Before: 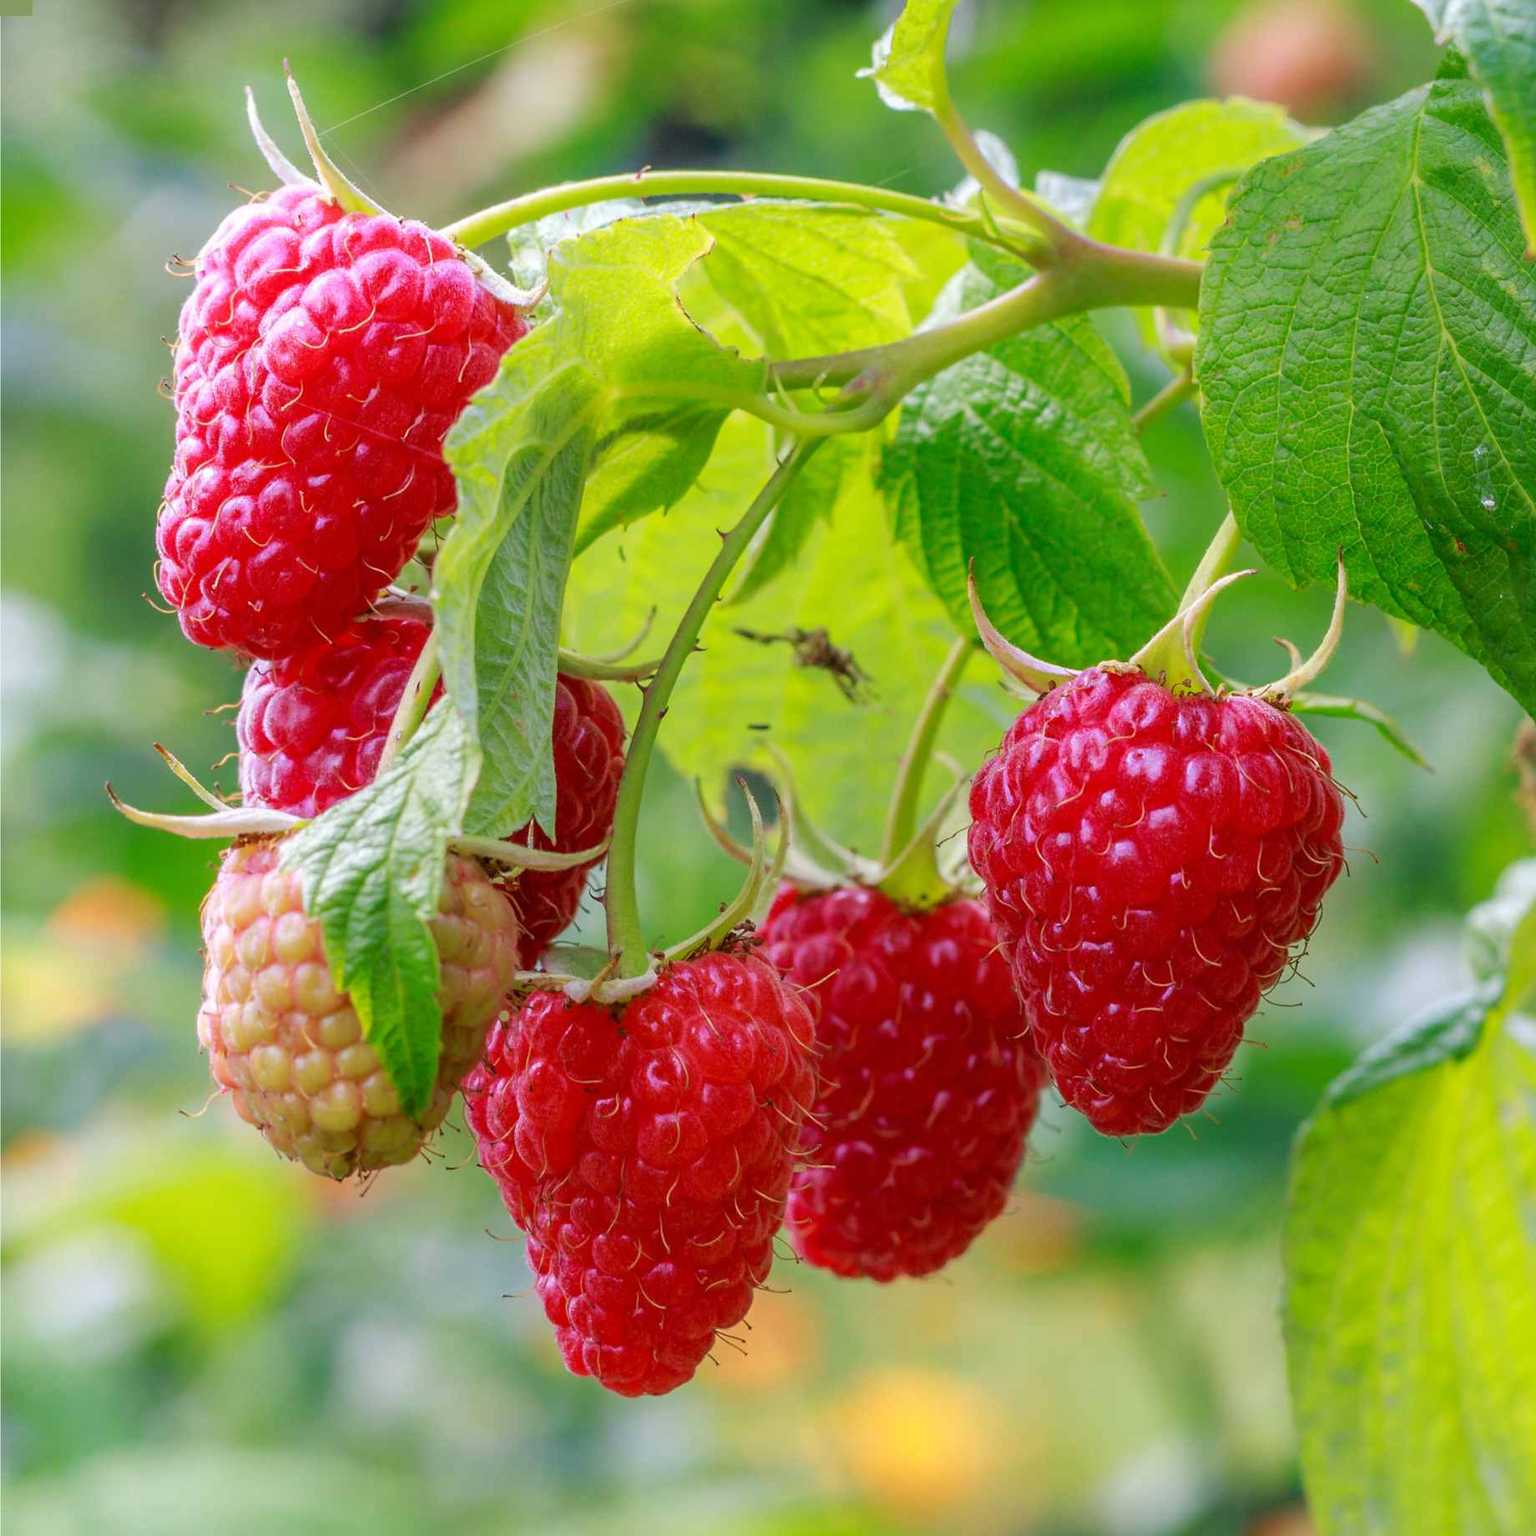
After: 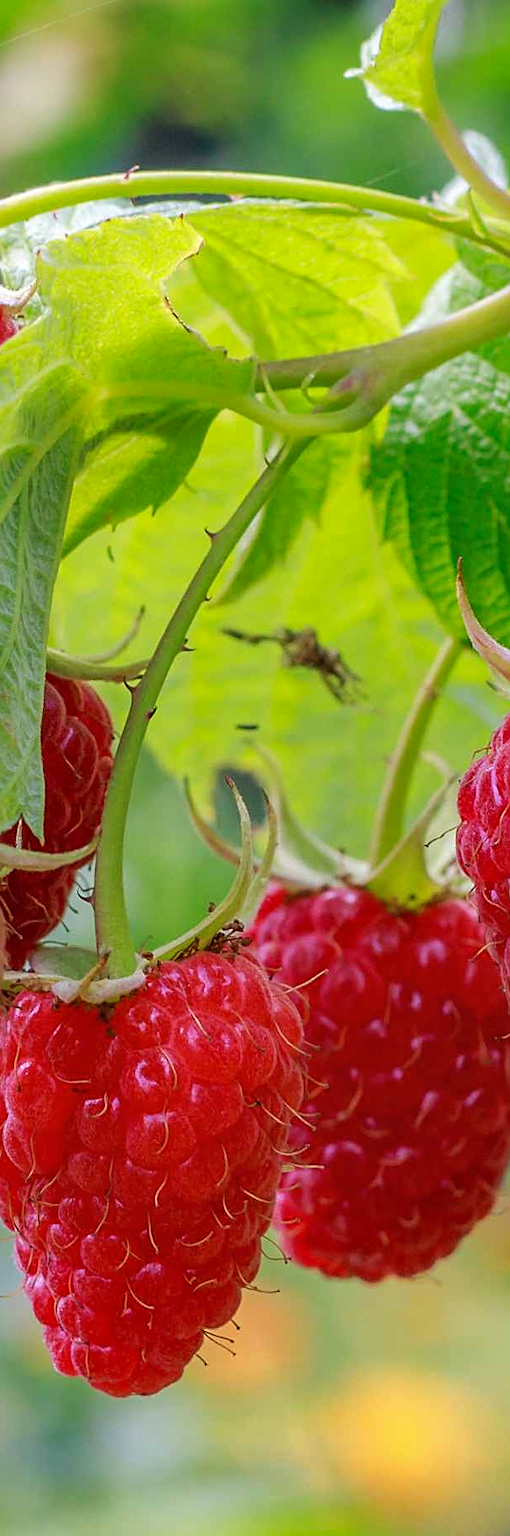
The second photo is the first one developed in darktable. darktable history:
crop: left 33.36%, right 33.36%
shadows and highlights: shadows 37.27, highlights -28.18, soften with gaussian
sharpen: on, module defaults
